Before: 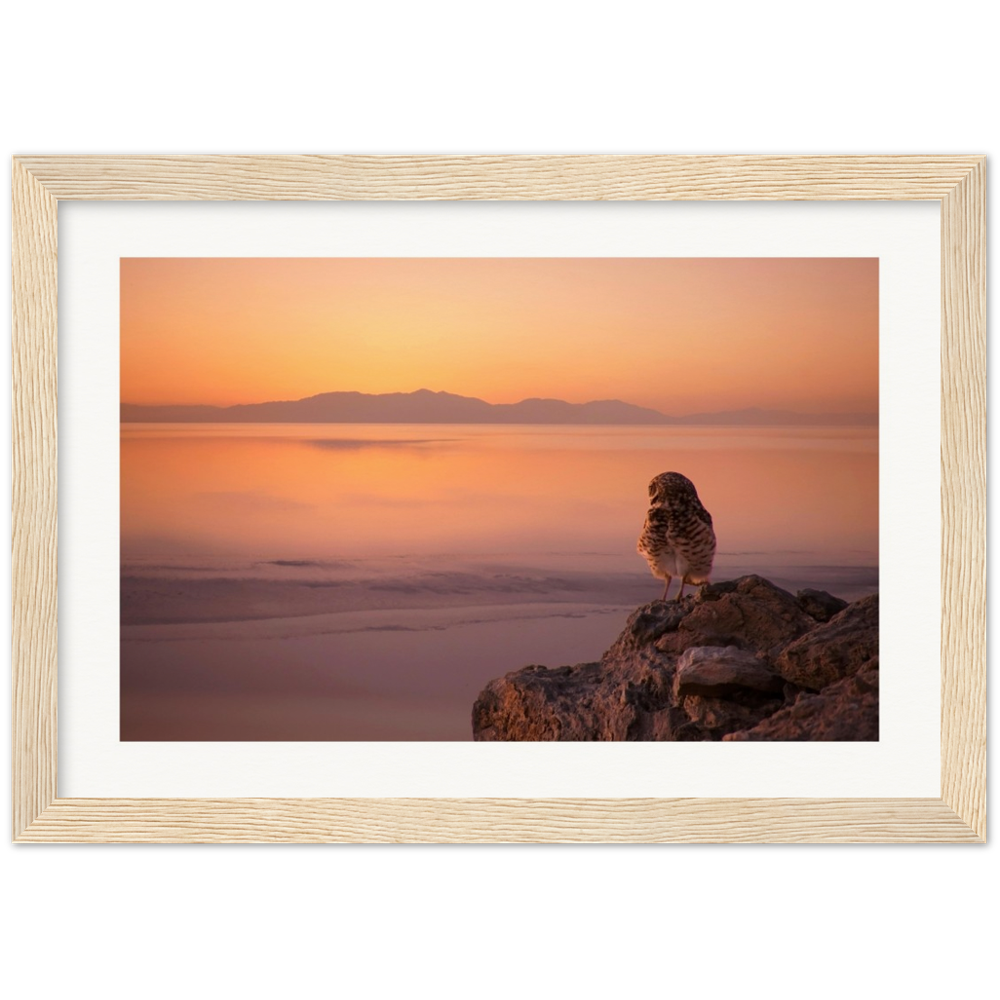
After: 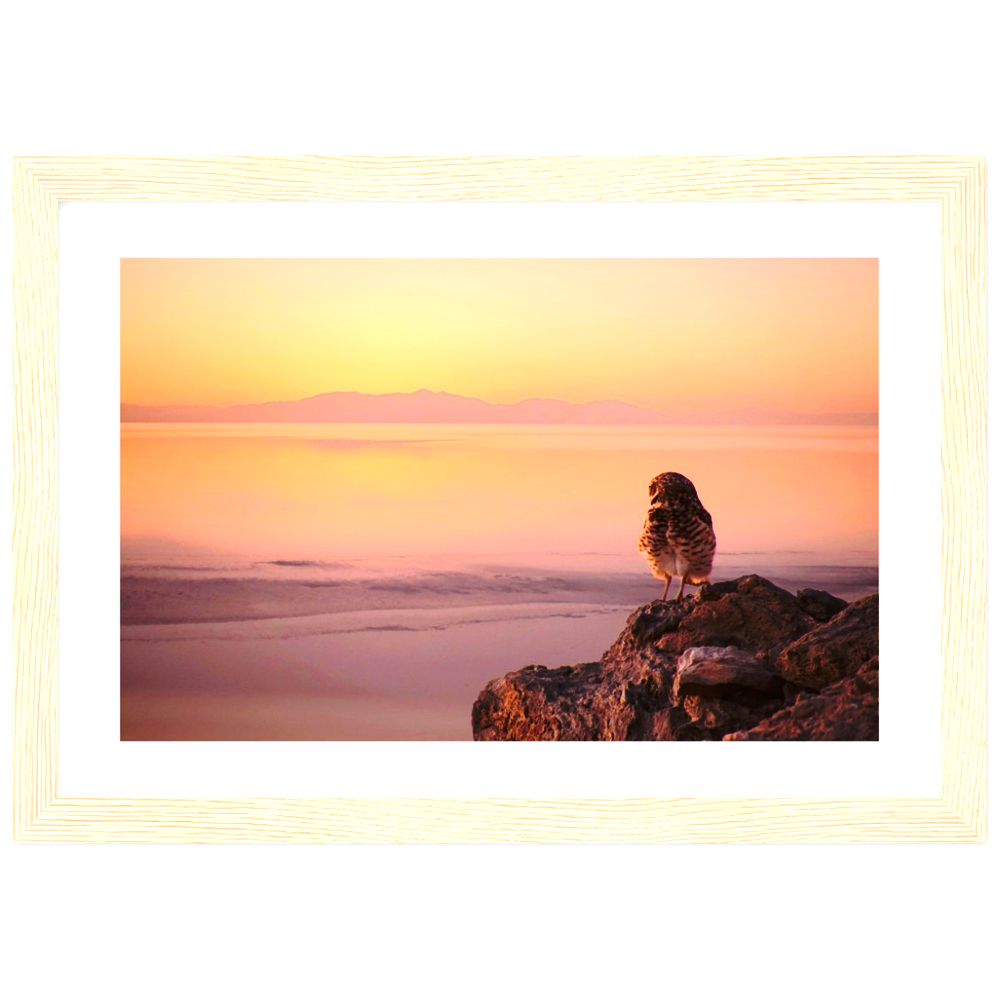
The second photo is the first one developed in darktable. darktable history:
tone curve: curves: ch0 [(0, 0.013) (0.104, 0.103) (0.258, 0.267) (0.448, 0.487) (0.709, 0.794) (0.895, 0.915) (0.994, 0.971)]; ch1 [(0, 0) (0.335, 0.298) (0.446, 0.413) (0.488, 0.484) (0.515, 0.508) (0.584, 0.623) (0.635, 0.661) (1, 1)]; ch2 [(0, 0) (0.314, 0.306) (0.436, 0.447) (0.502, 0.503) (0.538, 0.541) (0.568, 0.603) (0.641, 0.635) (0.717, 0.701) (1, 1)], color space Lab, linked channels, preserve colors none
exposure: exposure 0.951 EV, compensate exposure bias true, compensate highlight preservation false
base curve: curves: ch0 [(0, 0) (0.073, 0.04) (0.157, 0.139) (0.492, 0.492) (0.758, 0.758) (1, 1)], preserve colors none
